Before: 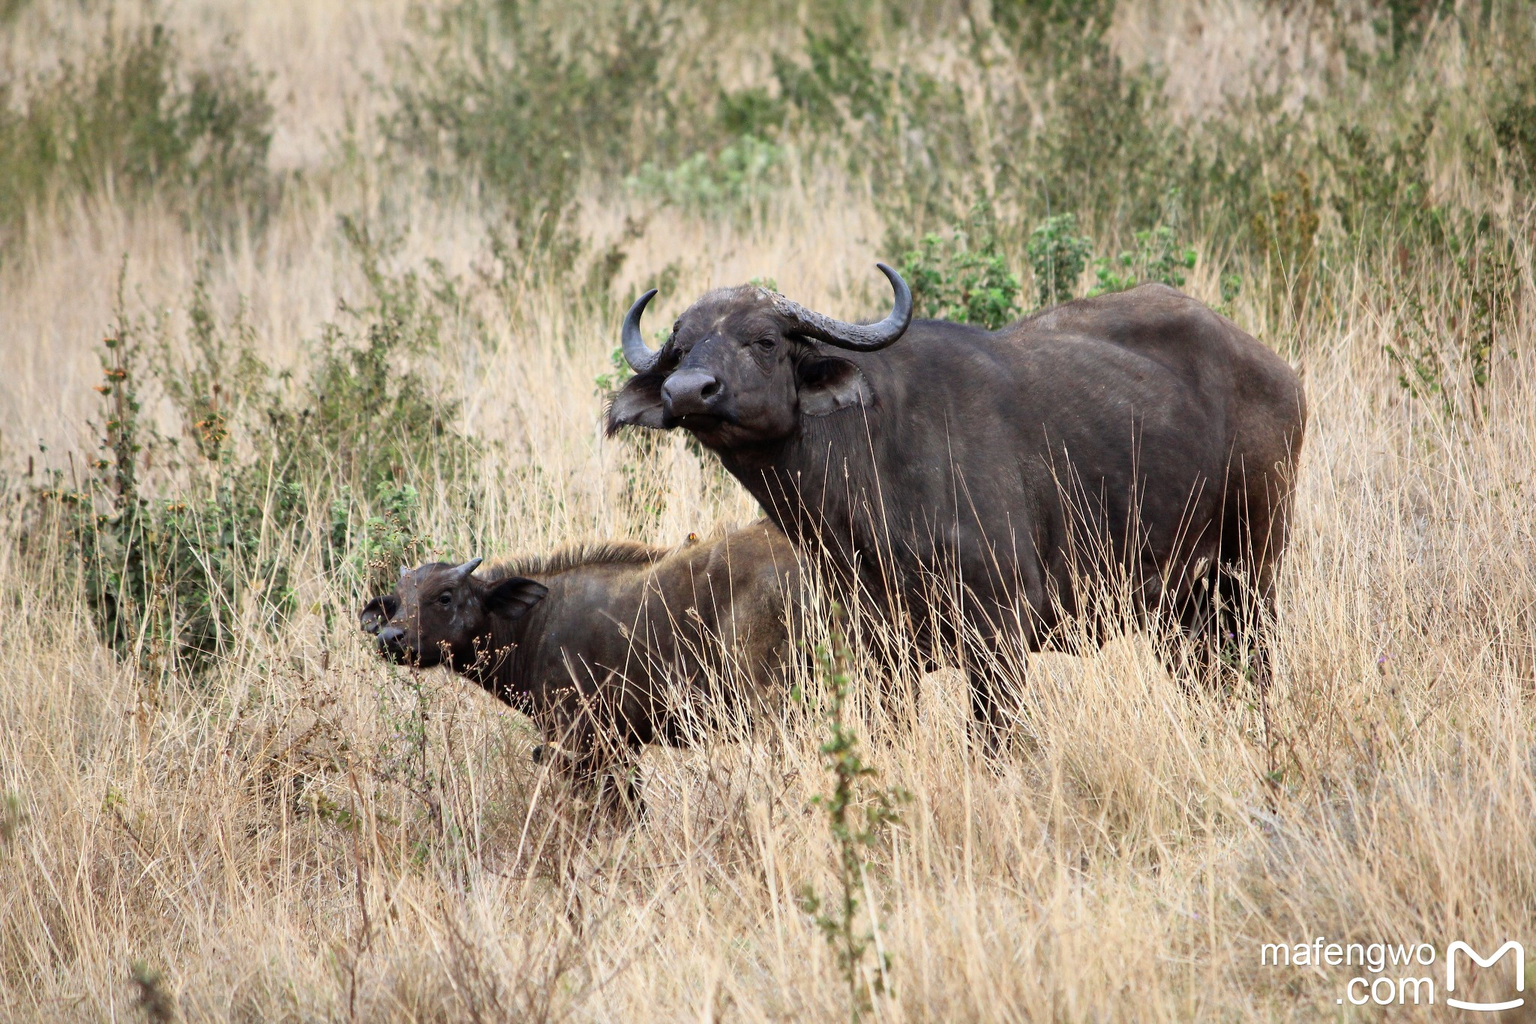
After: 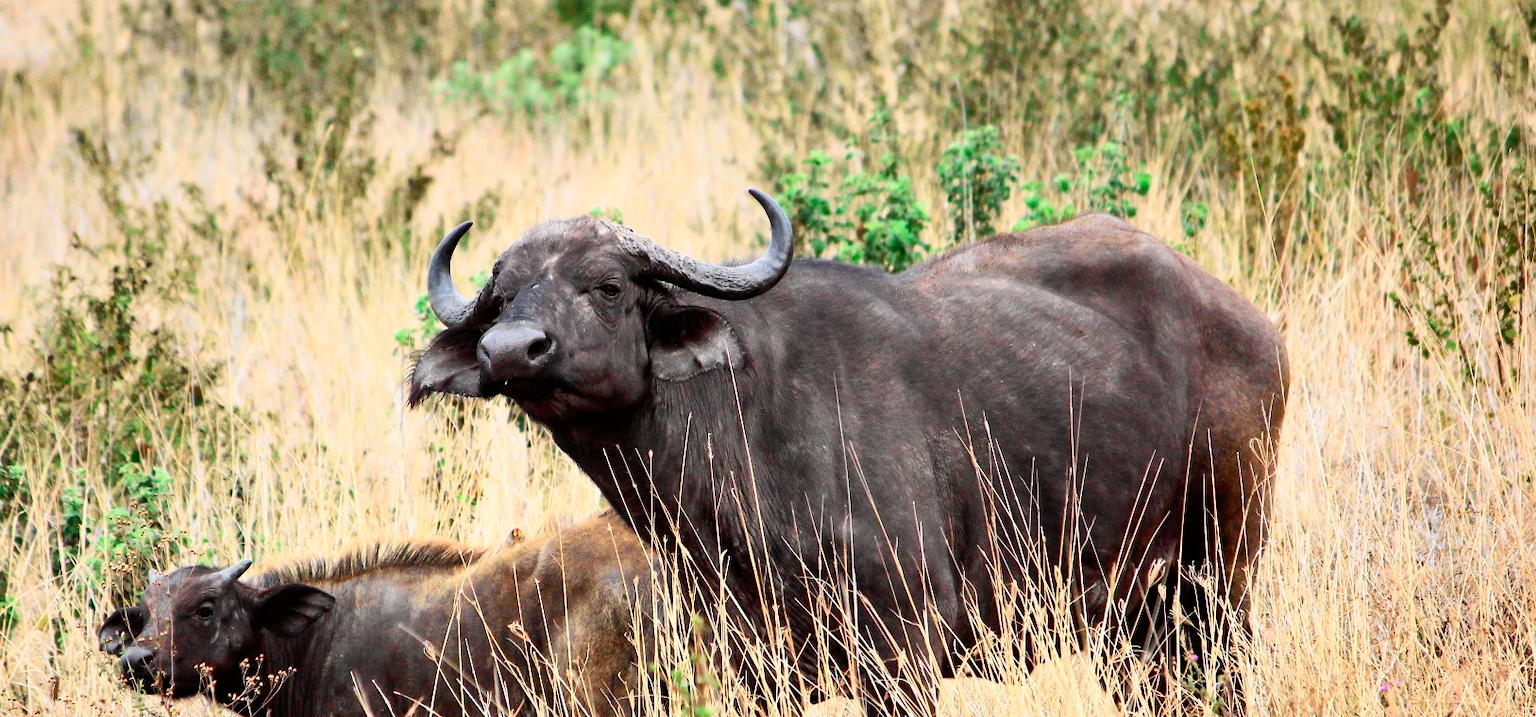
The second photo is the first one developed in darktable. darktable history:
tone curve: curves: ch0 [(0, 0) (0.055, 0.05) (0.258, 0.287) (0.434, 0.526) (0.517, 0.648) (0.745, 0.874) (1, 1)]; ch1 [(0, 0) (0.346, 0.307) (0.418, 0.383) (0.46, 0.439) (0.482, 0.493) (0.502, 0.503) (0.517, 0.514) (0.55, 0.561) (0.588, 0.603) (0.646, 0.688) (1, 1)]; ch2 [(0, 0) (0.346, 0.34) (0.431, 0.45) (0.485, 0.499) (0.5, 0.503) (0.527, 0.525) (0.545, 0.562) (0.679, 0.706) (1, 1)], color space Lab, independent channels, preserve colors none
shadows and highlights: soften with gaussian
crop: left 18.38%, top 11.092%, right 2.134%, bottom 33.217%
